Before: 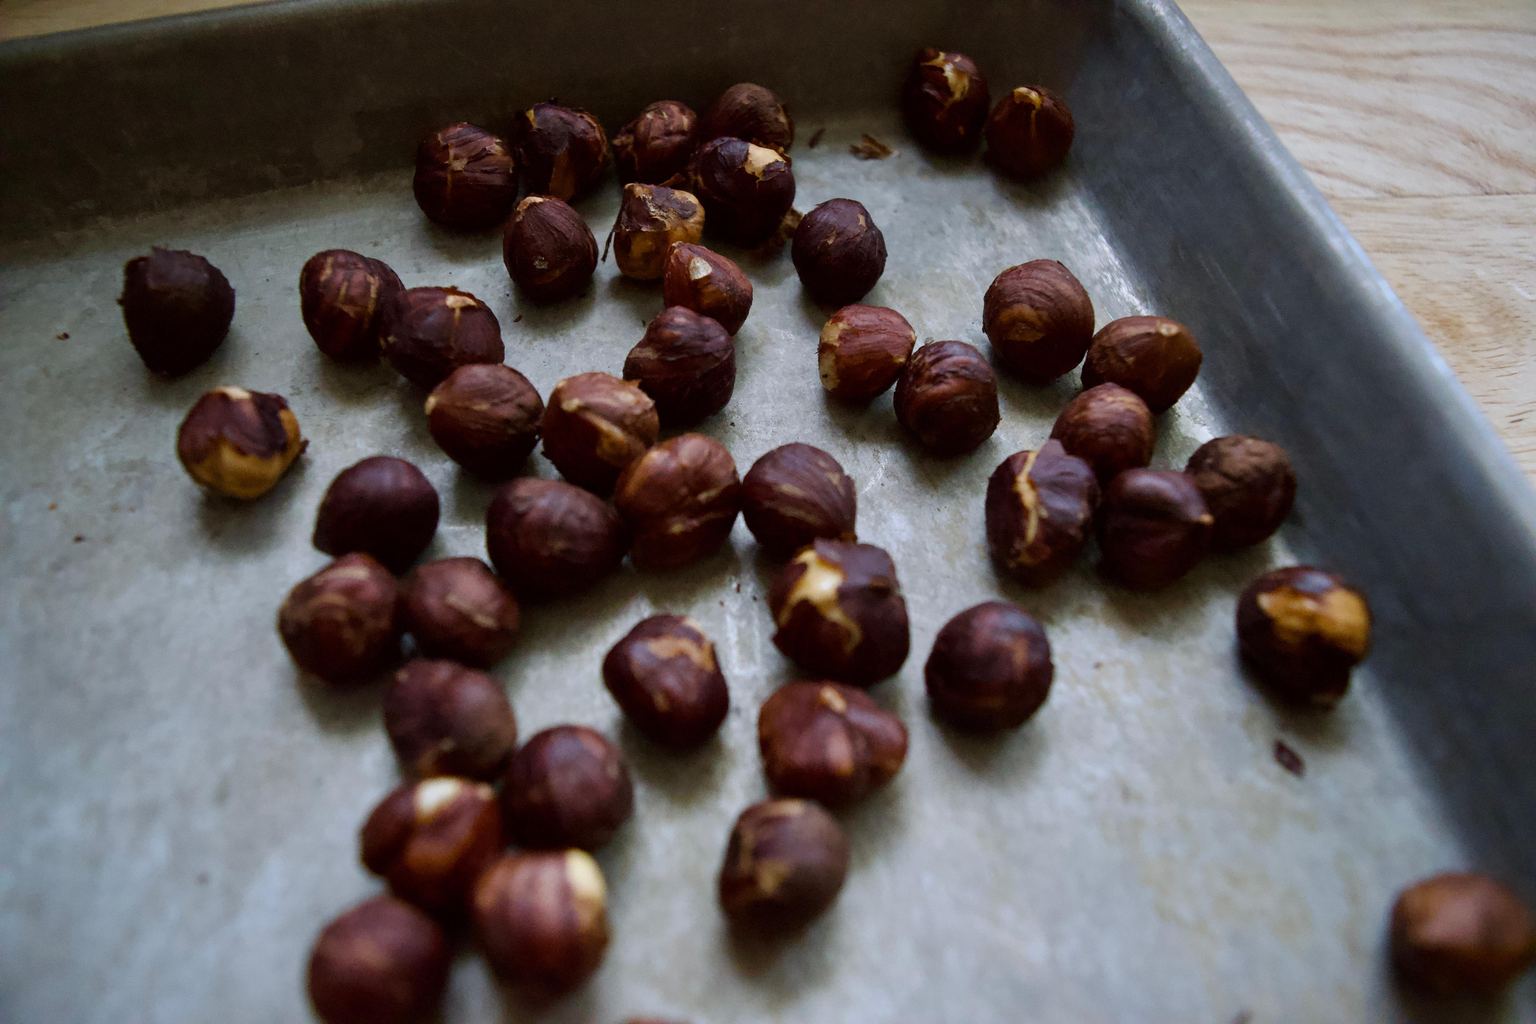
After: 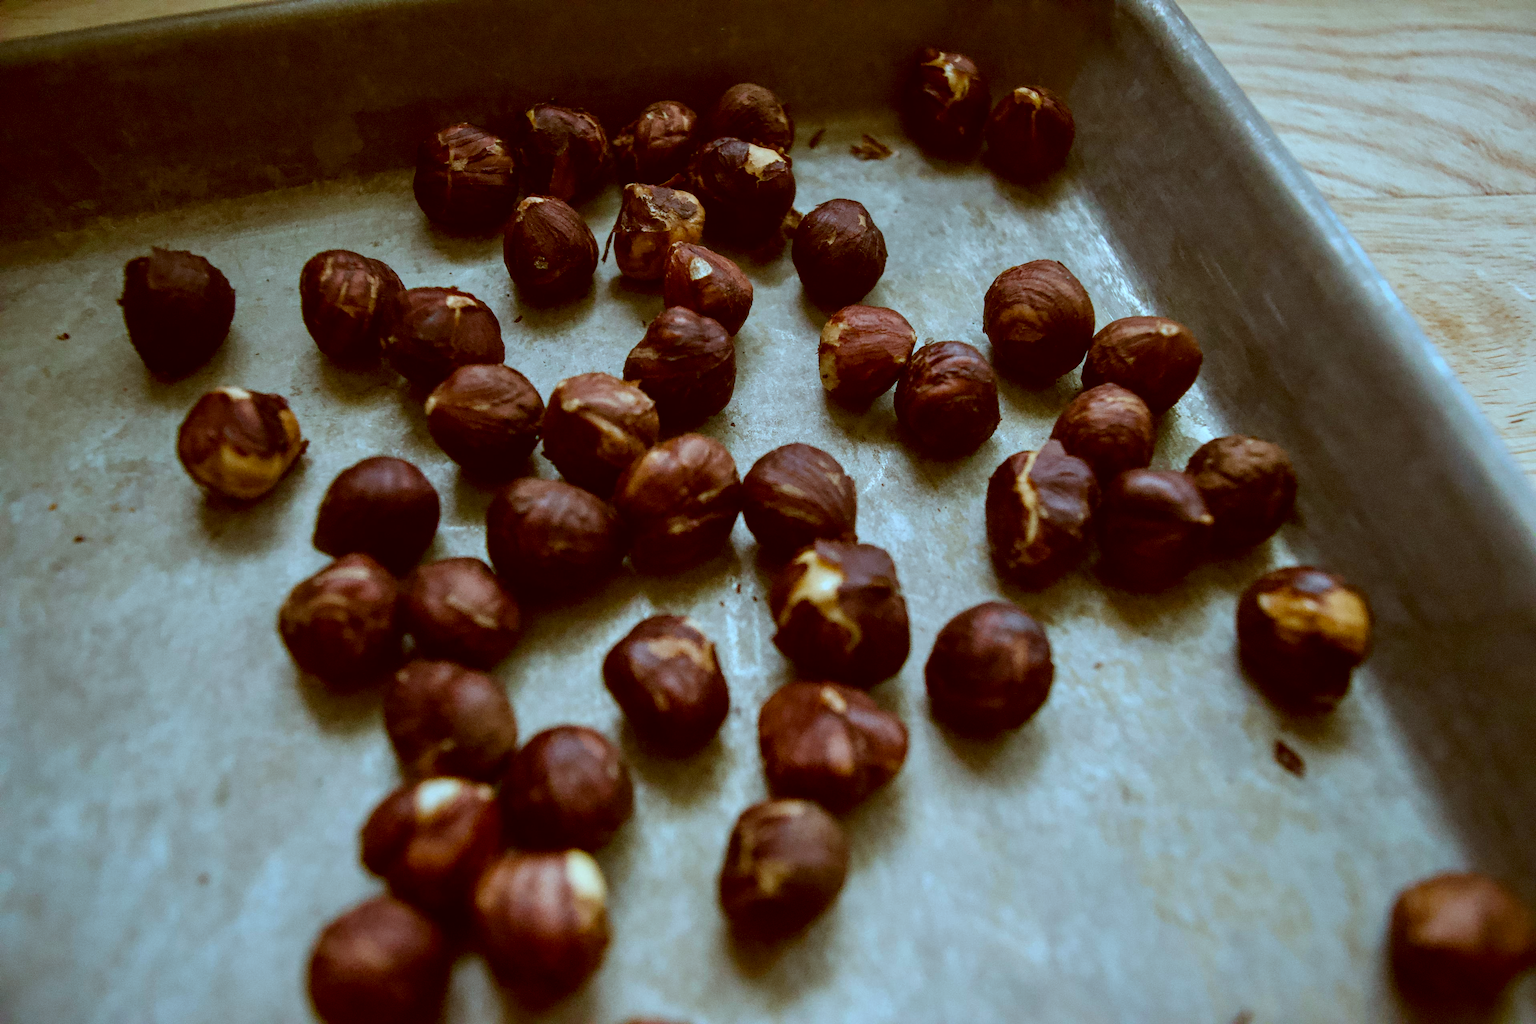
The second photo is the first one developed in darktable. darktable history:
color correction: highlights a* -14.62, highlights b* -16.22, shadows a* 10.12, shadows b* 29.4
local contrast: detail 130%
